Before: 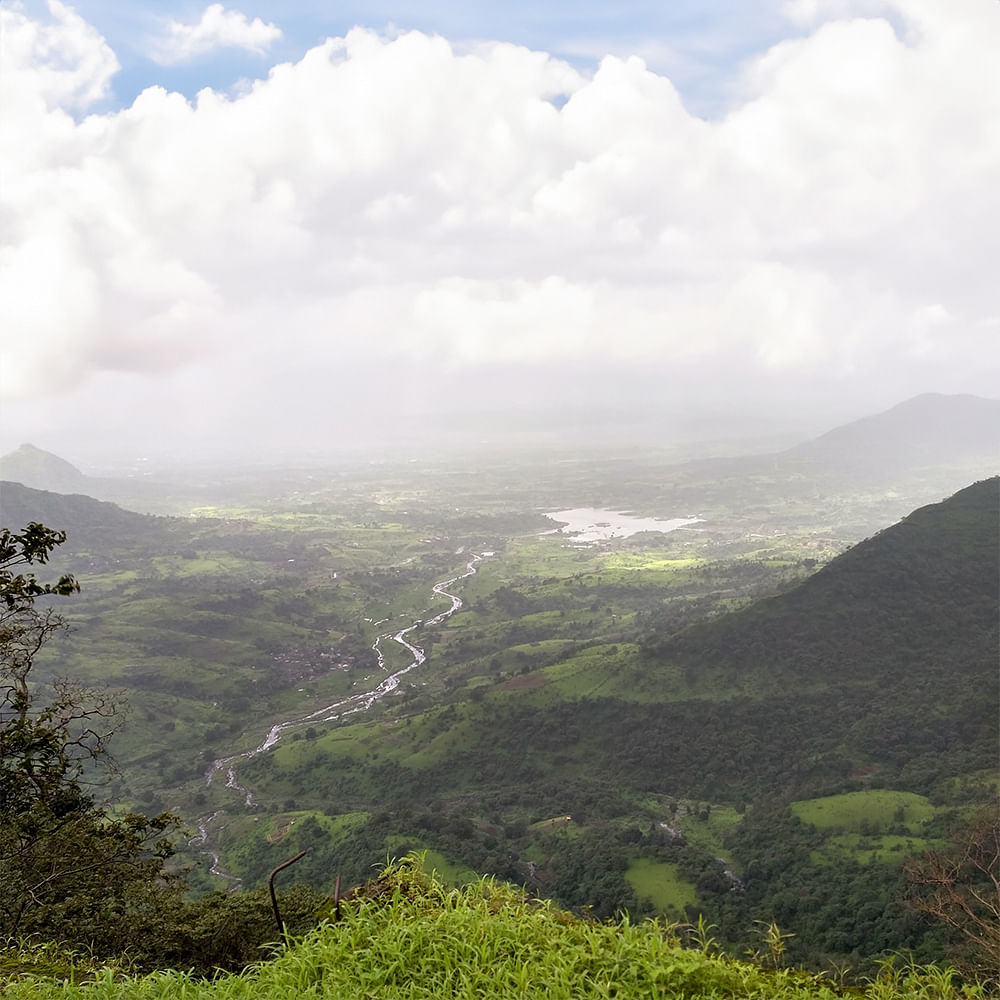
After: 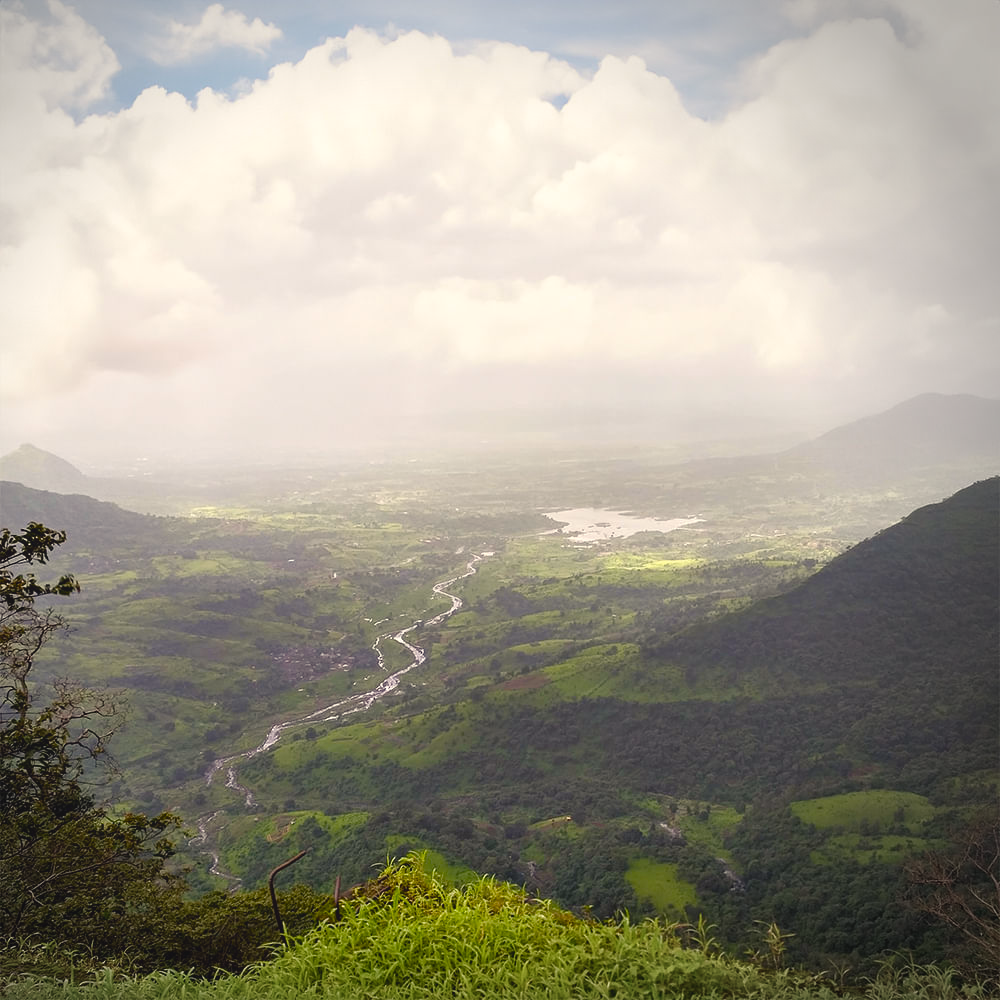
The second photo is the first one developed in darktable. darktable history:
vignetting: center (-0.15, 0.013)
color balance rgb: shadows lift › chroma 3%, shadows lift › hue 280.8°, power › hue 330°, highlights gain › chroma 3%, highlights gain › hue 75.6°, global offset › luminance 0.7%, perceptual saturation grading › global saturation 20%, perceptual saturation grading › highlights -25%, perceptual saturation grading › shadows 50%, global vibrance 20.33%
